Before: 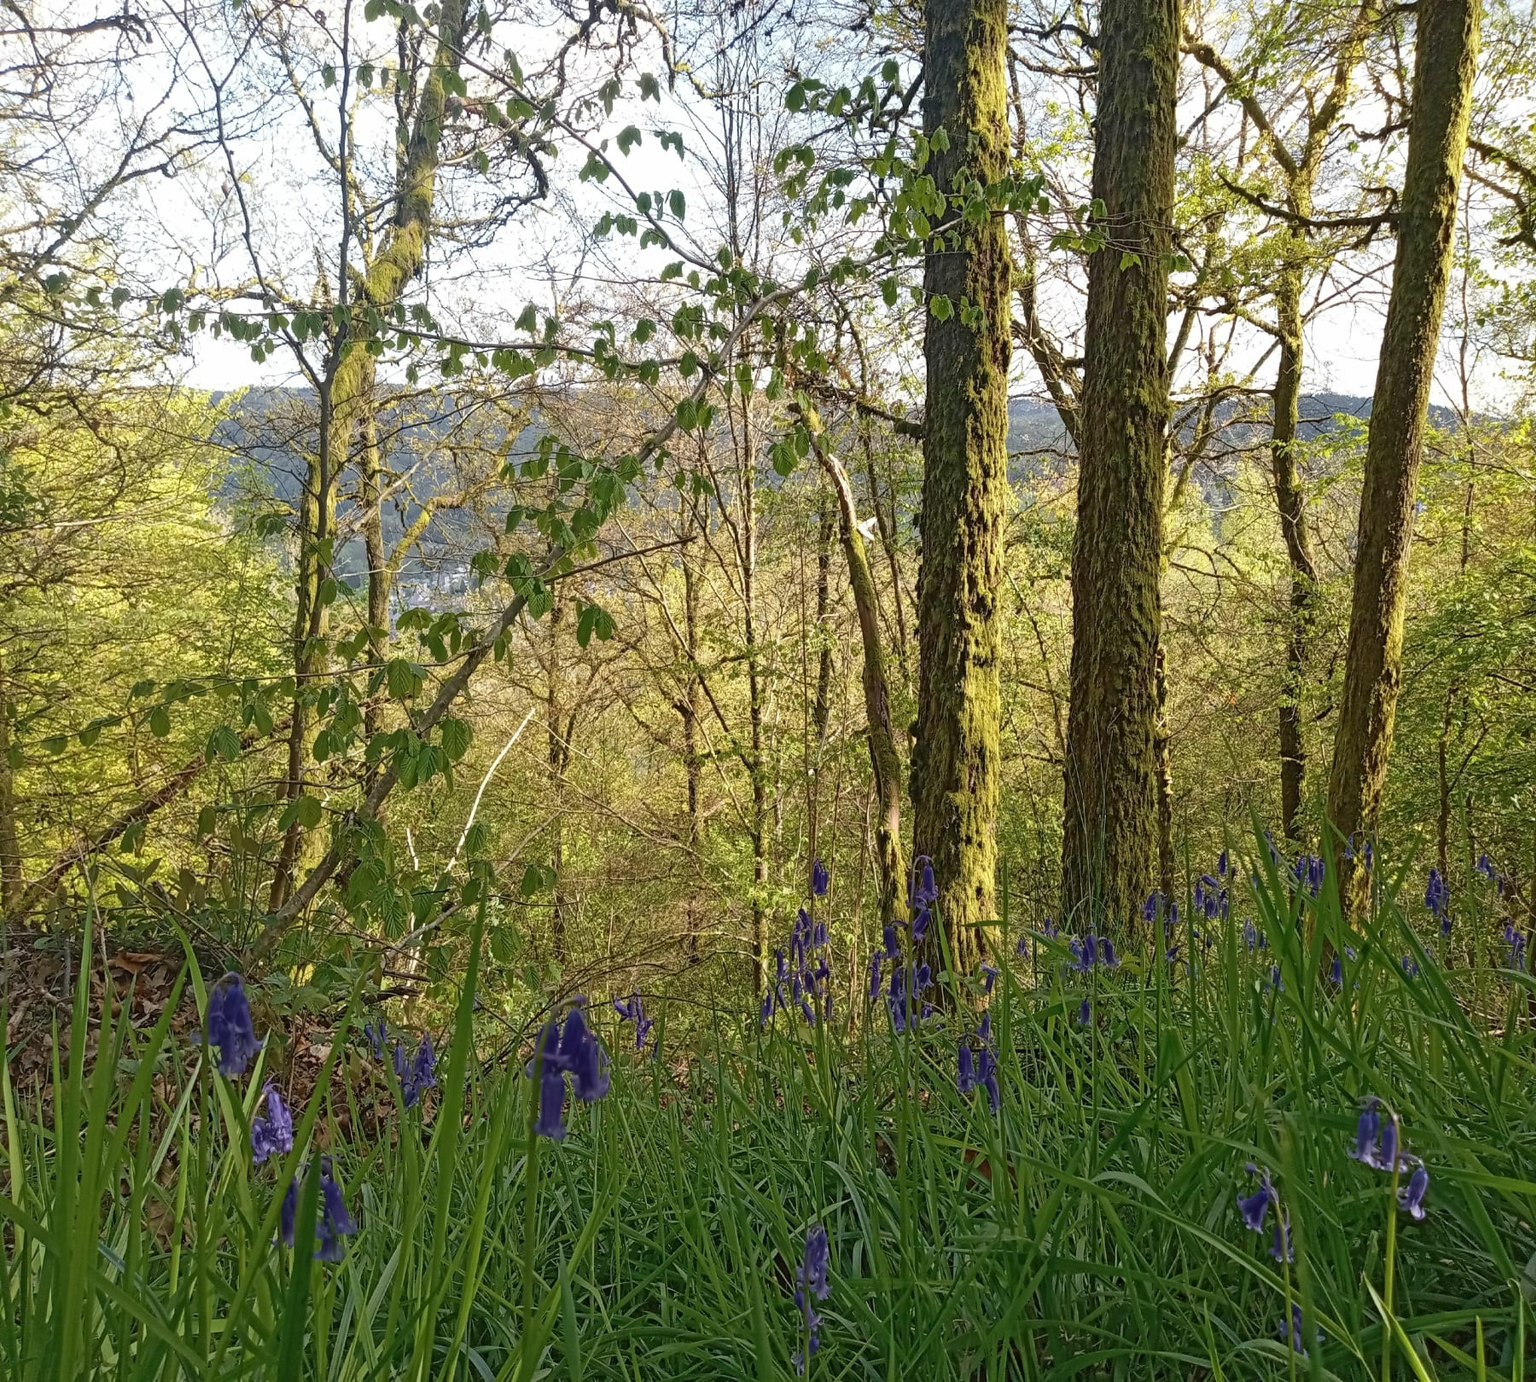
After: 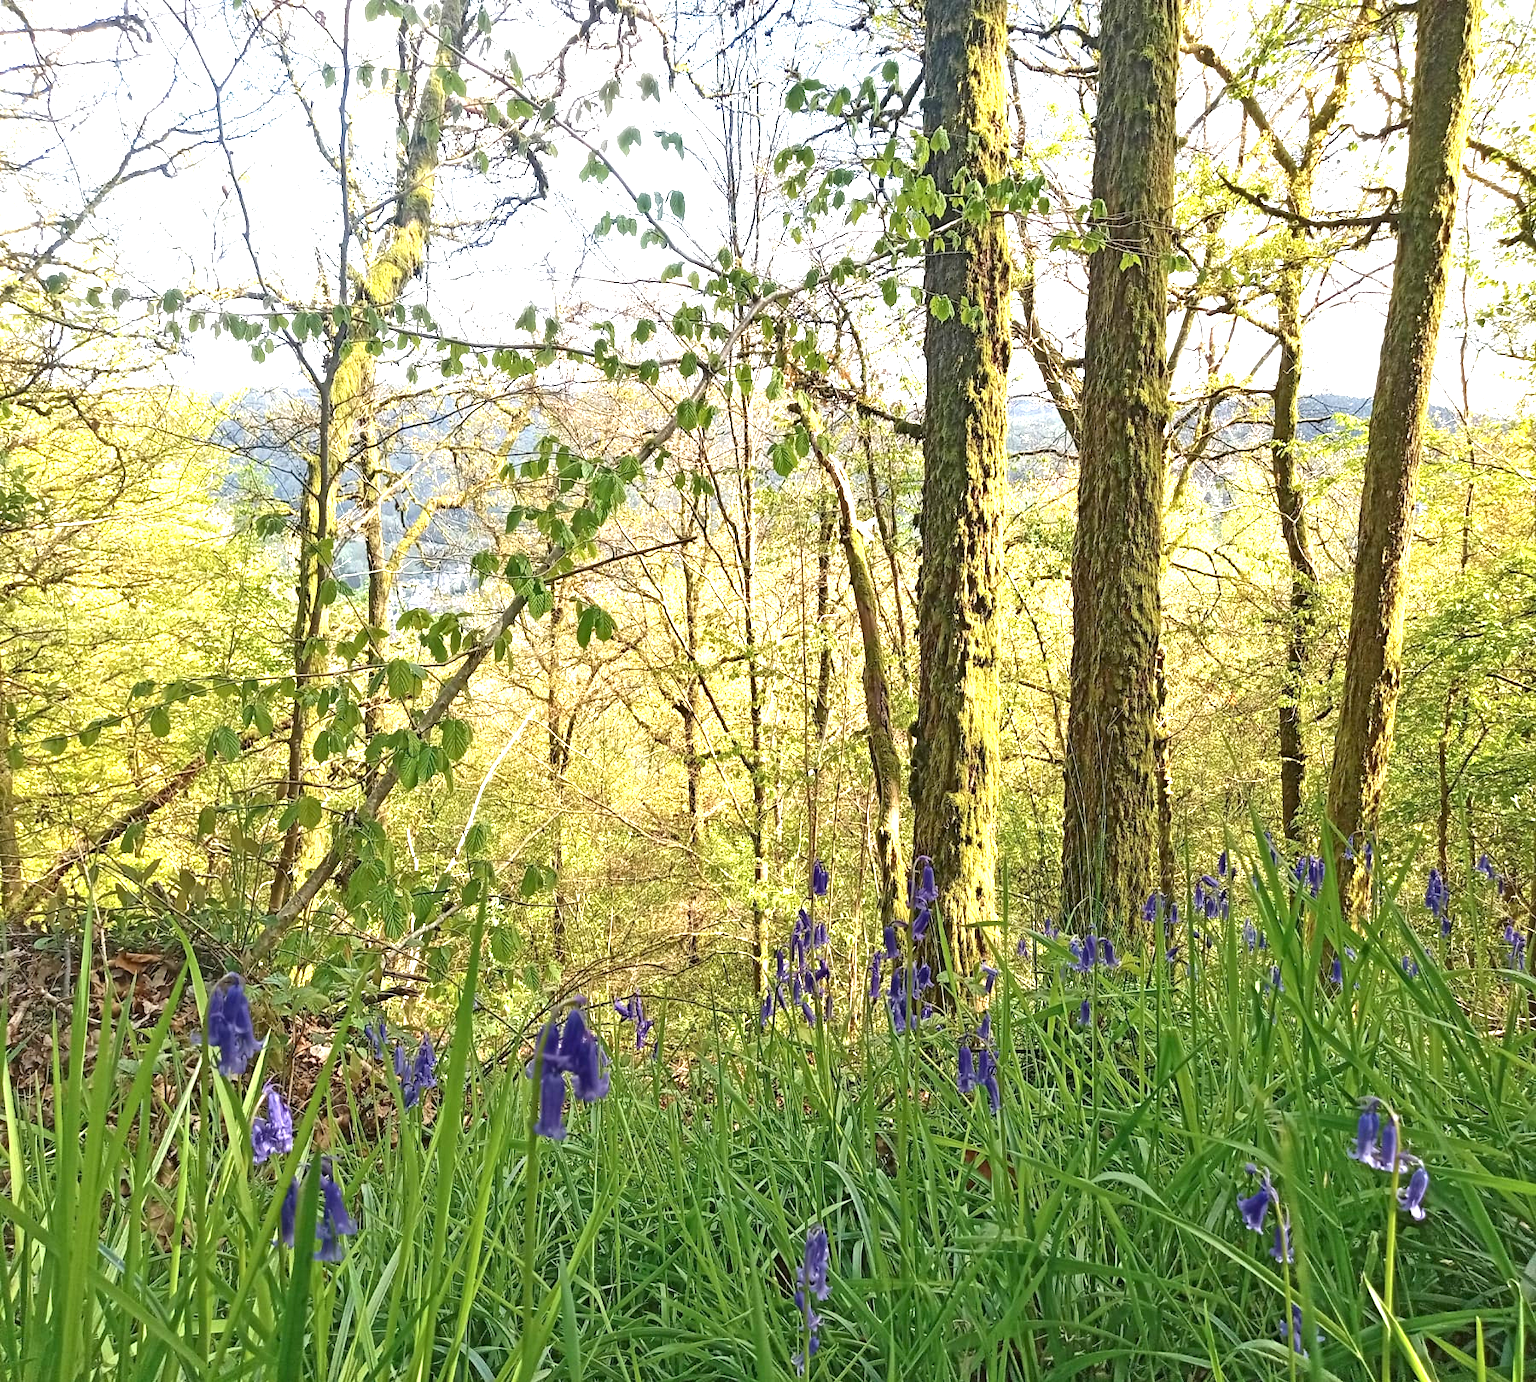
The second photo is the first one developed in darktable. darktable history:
exposure: black level correction 0, exposure 1.448 EV, compensate exposure bias true, compensate highlight preservation false
contrast equalizer: y [[0.514, 0.573, 0.581, 0.508, 0.5, 0.5], [0.5 ×6], [0.5 ×6], [0 ×6], [0 ×6]], mix 0.513
